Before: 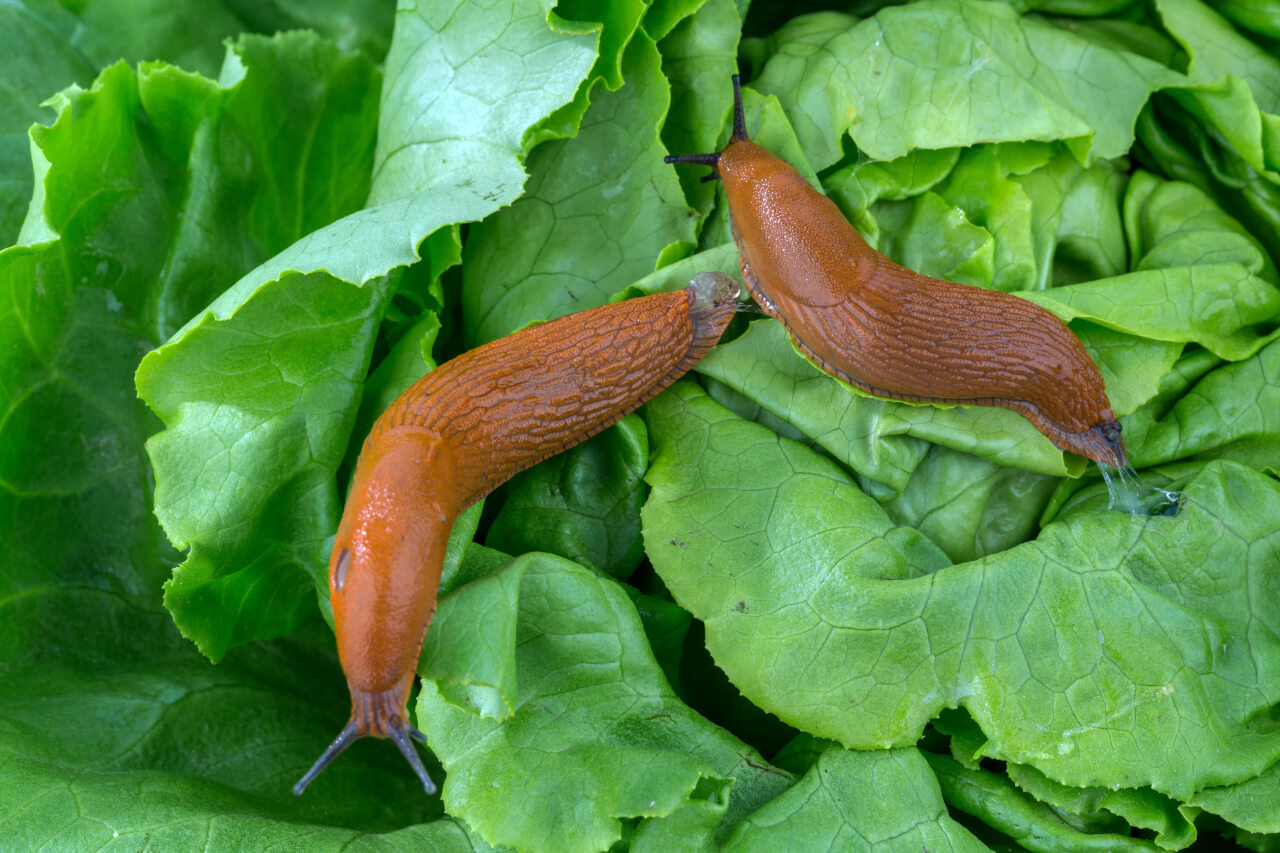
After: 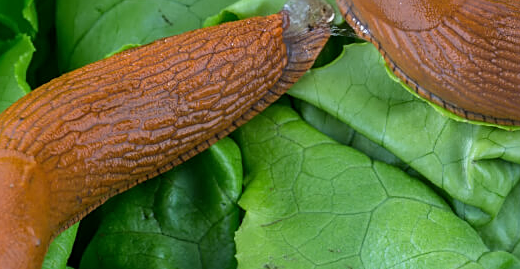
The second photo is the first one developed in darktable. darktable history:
sharpen: on, module defaults
crop: left 31.791%, top 32.435%, right 27.583%, bottom 35.962%
filmic rgb: black relative exposure -11.36 EV, white relative exposure 3.25 EV, threshold 5.99 EV, hardness 6.84, enable highlight reconstruction true
